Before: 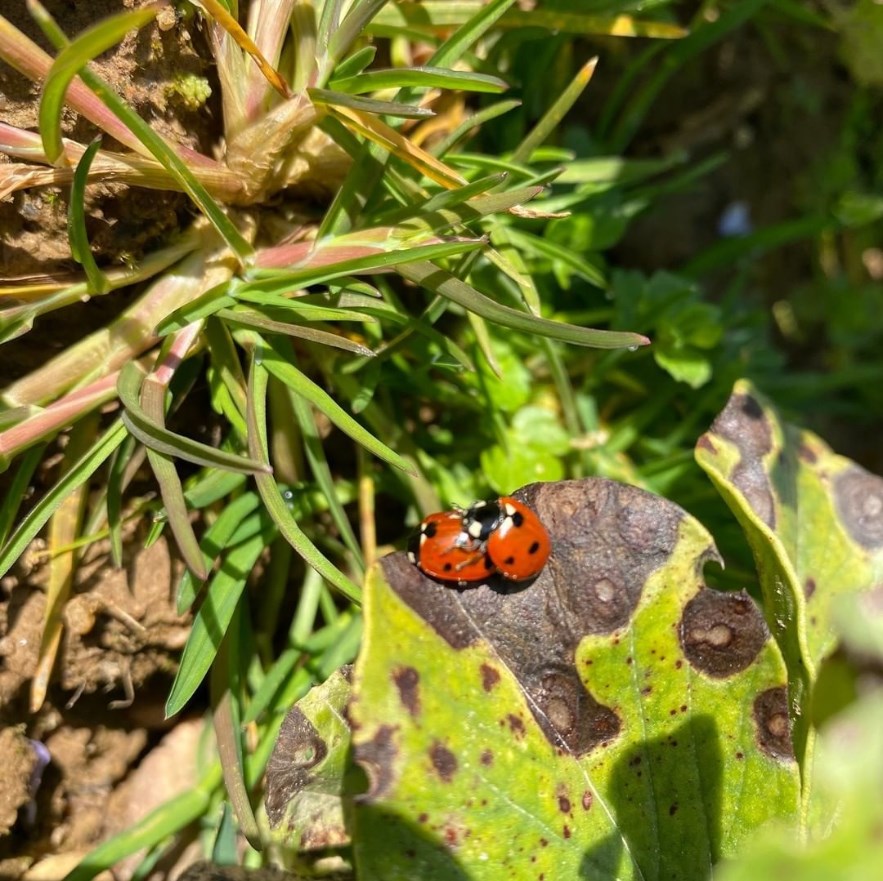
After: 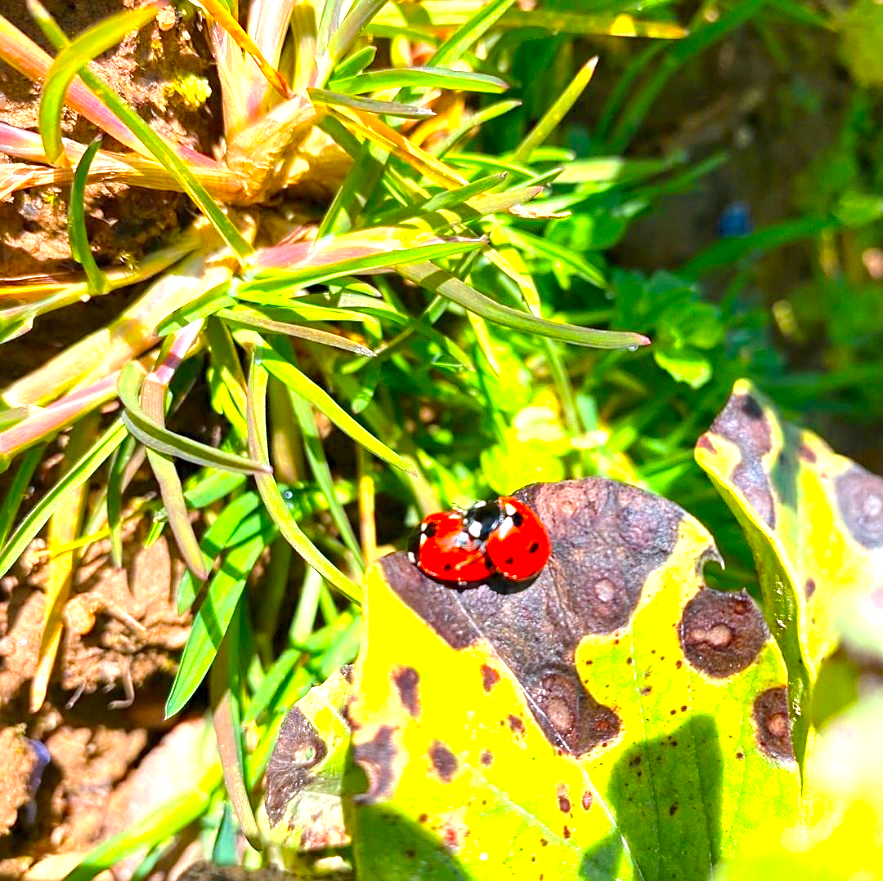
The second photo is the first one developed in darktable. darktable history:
color calibration: output R [1.422, -0.35, -0.252, 0], output G [-0.238, 1.259, -0.084, 0], output B [-0.081, -0.196, 1.58, 0], output brightness [0.49, 0.671, -0.57, 0], illuminant same as pipeline (D50), adaptation none (bypass), saturation algorithm version 1 (2020)
sharpen: on, module defaults
